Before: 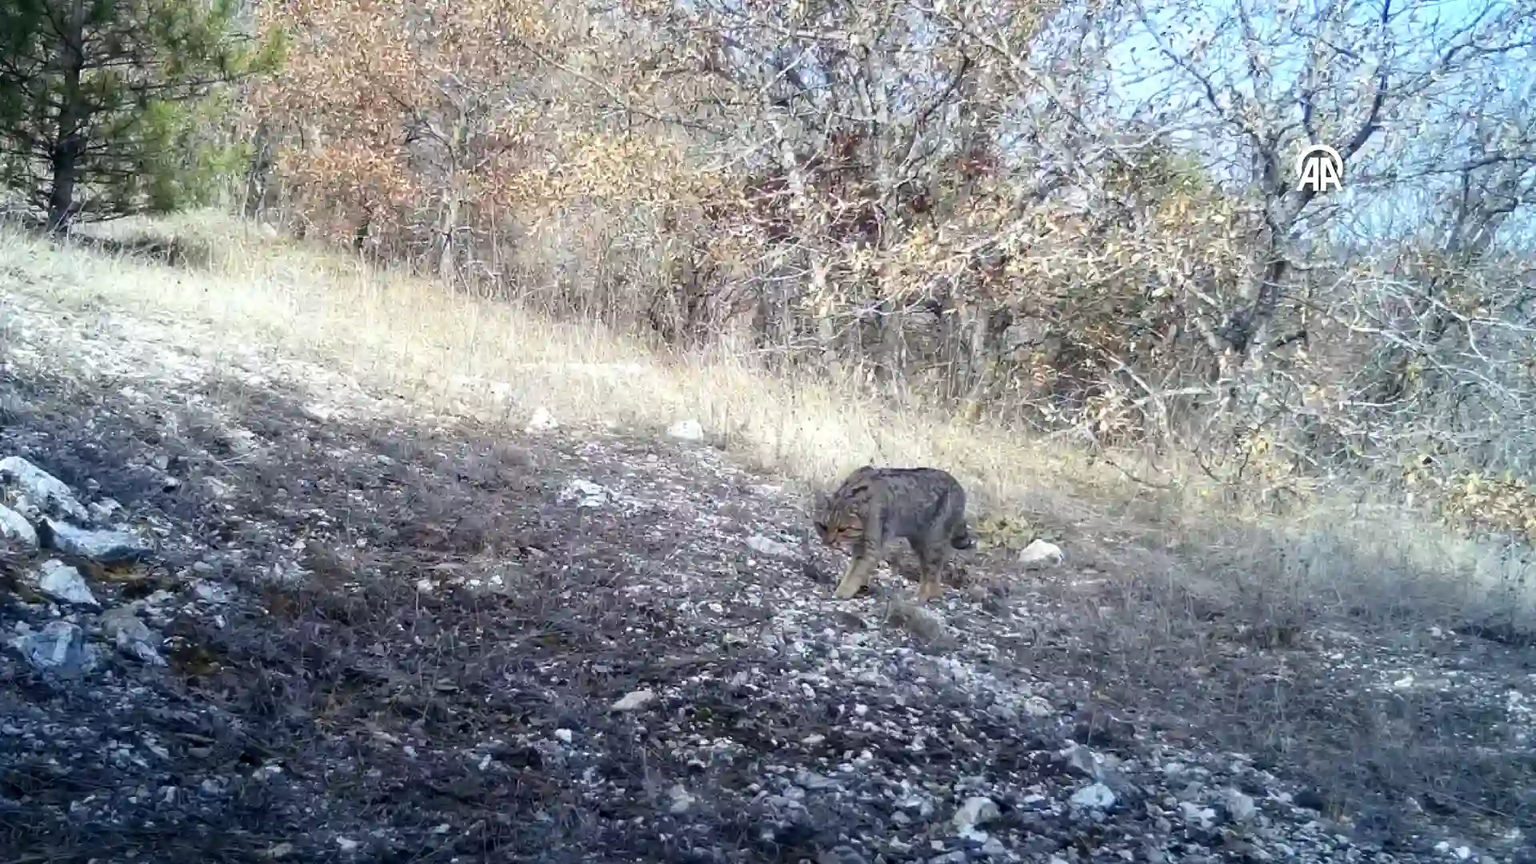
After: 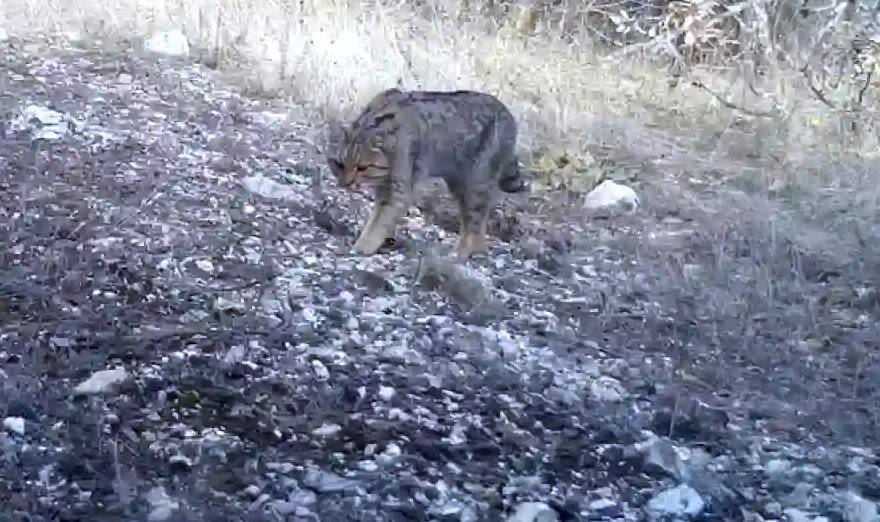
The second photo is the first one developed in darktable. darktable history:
color calibration: illuminant as shot in camera, x 0.358, y 0.373, temperature 4628.91 K
crop: left 35.976%, top 45.819%, right 18.162%, bottom 5.807%
shadows and highlights: shadows -10, white point adjustment 1.5, highlights 10
